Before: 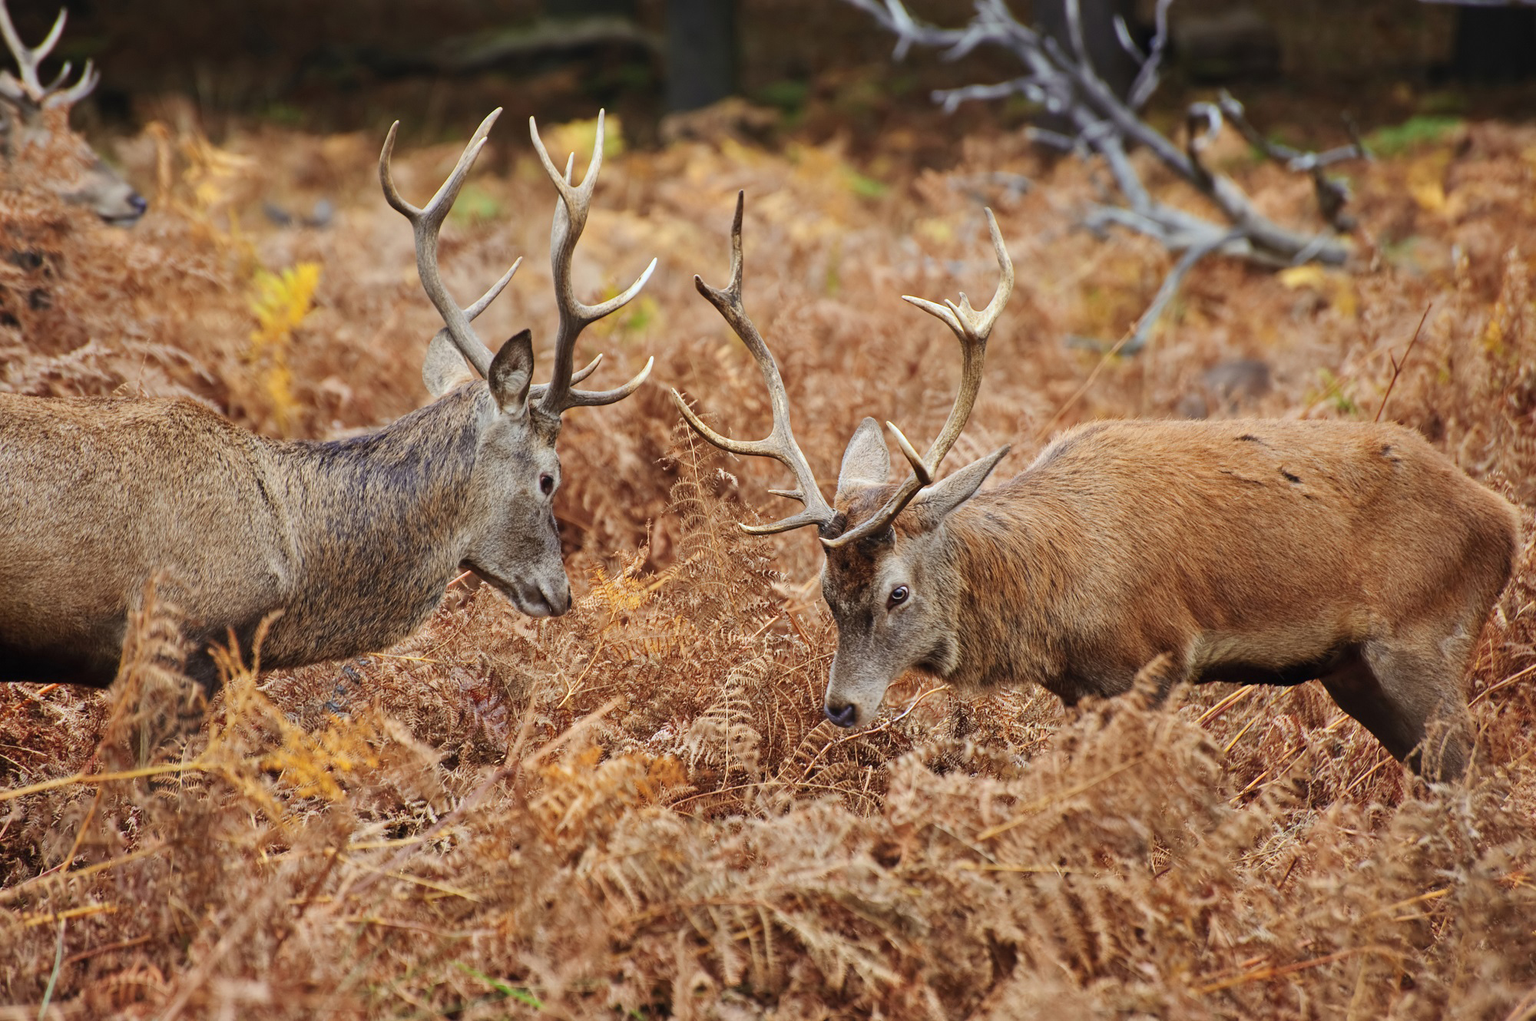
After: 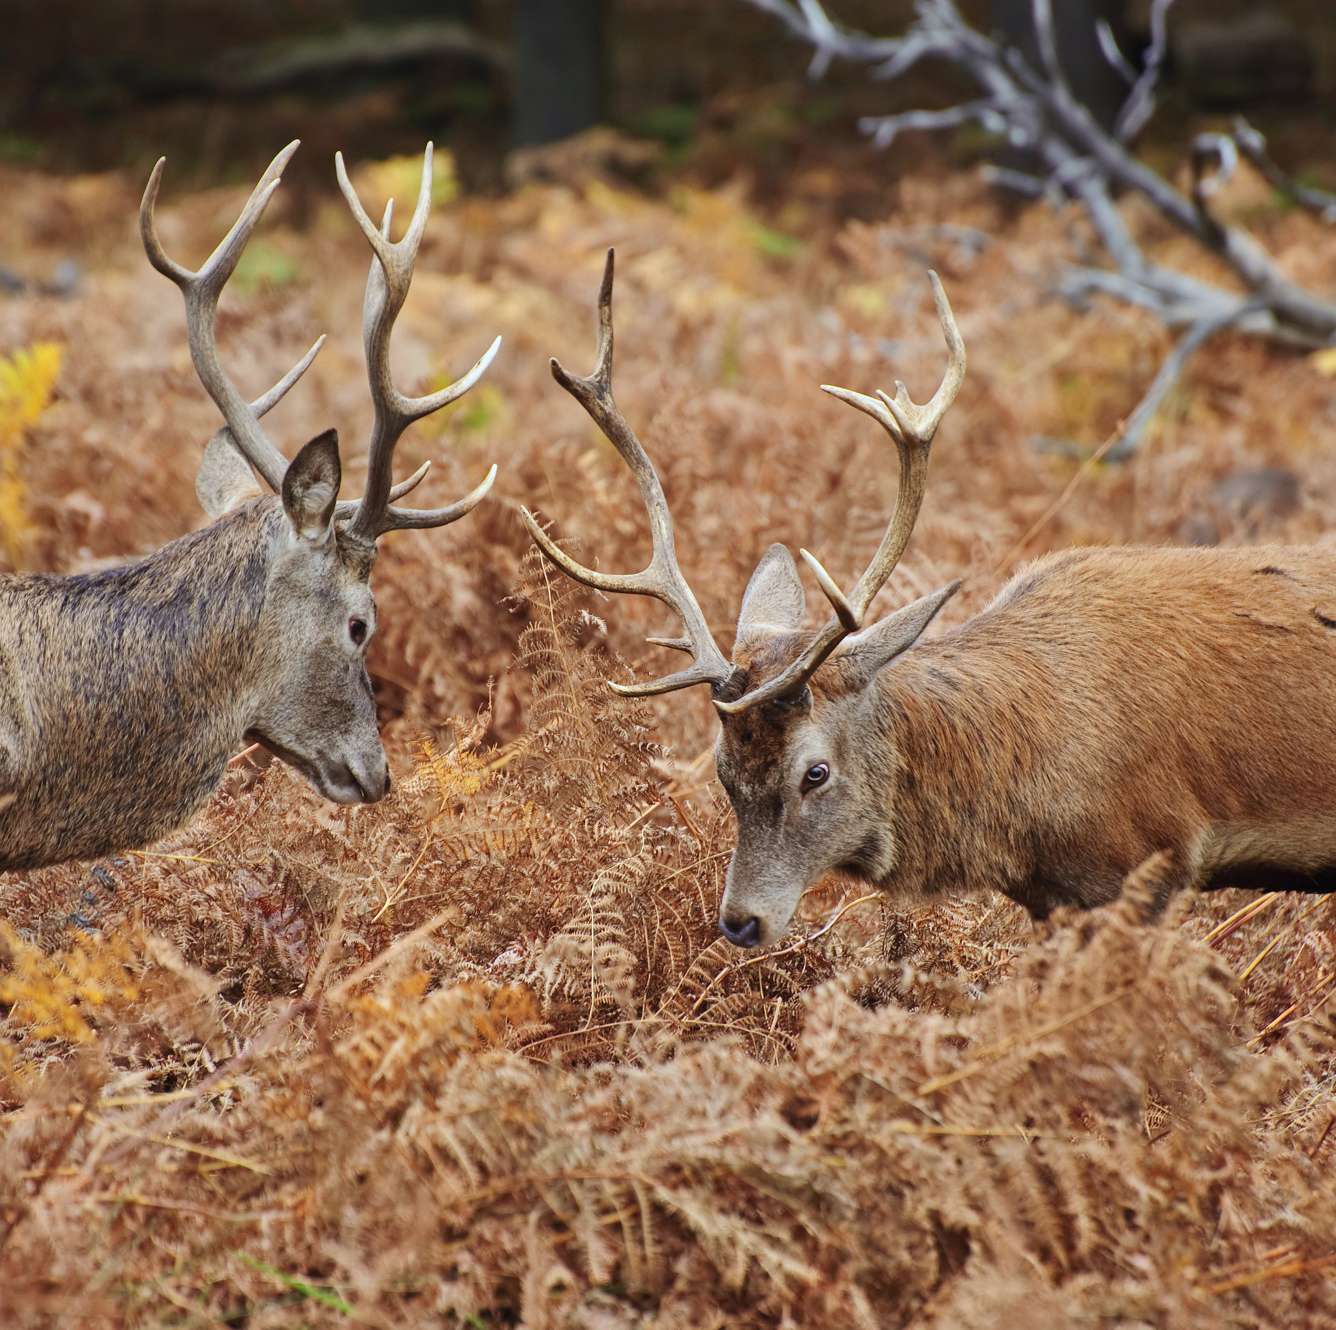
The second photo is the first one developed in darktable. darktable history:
white balance: red 0.988, blue 1.017
crop and rotate: left 17.732%, right 15.423%
